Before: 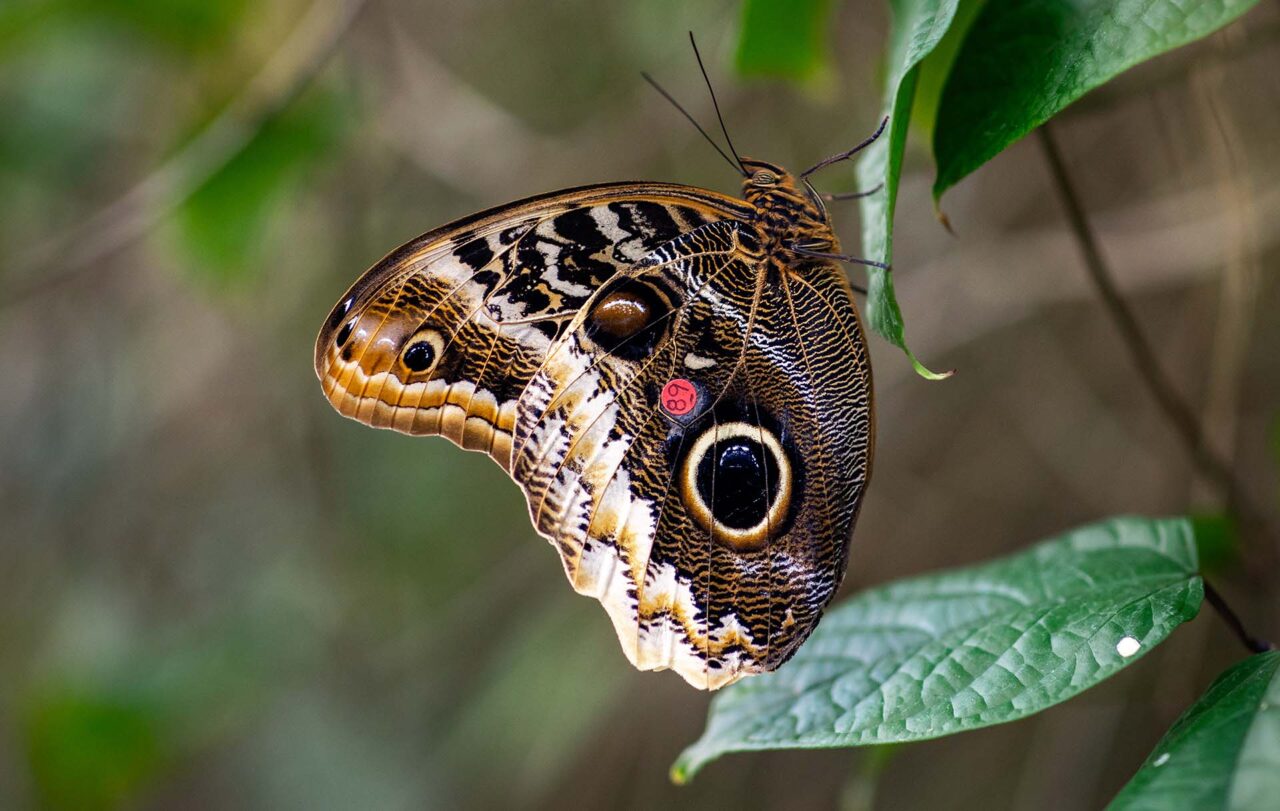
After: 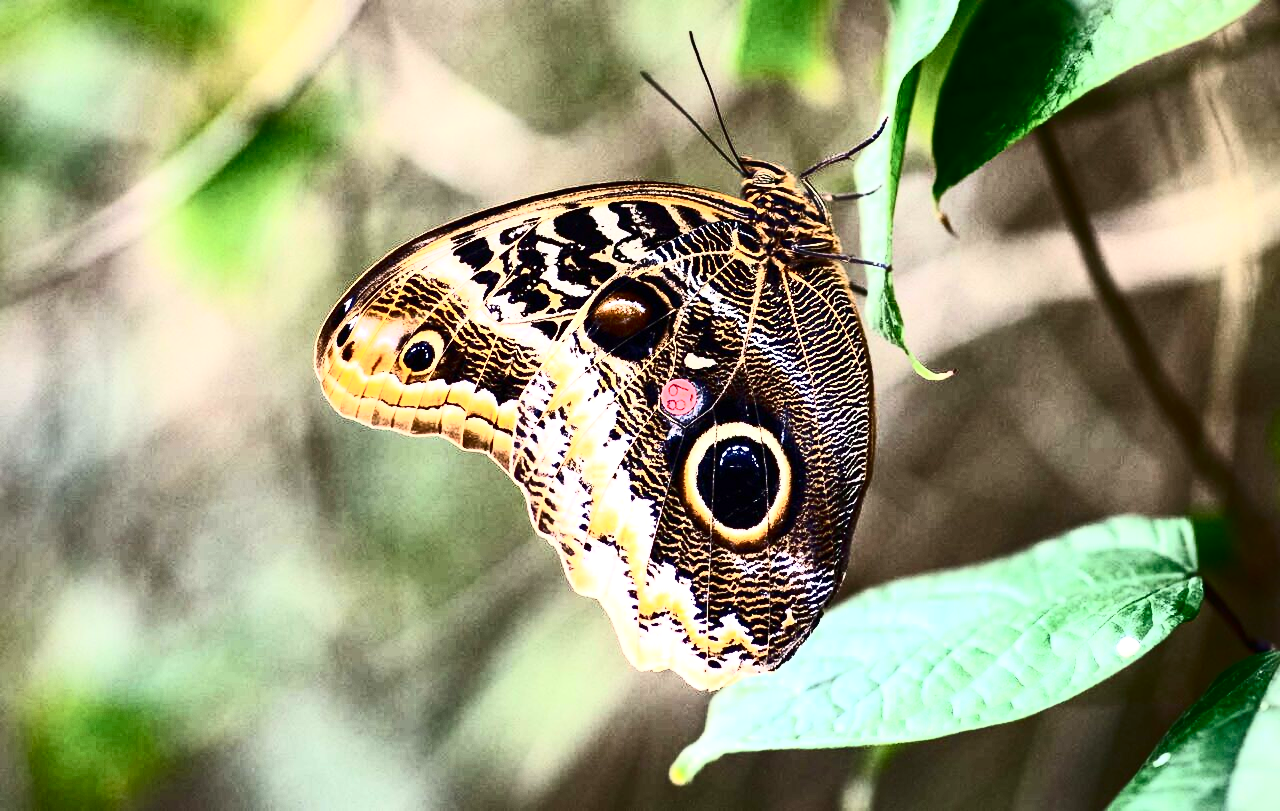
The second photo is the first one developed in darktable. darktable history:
exposure: exposure 1 EV, compensate highlight preservation false
contrast brightness saturation: contrast 0.93, brightness 0.2
